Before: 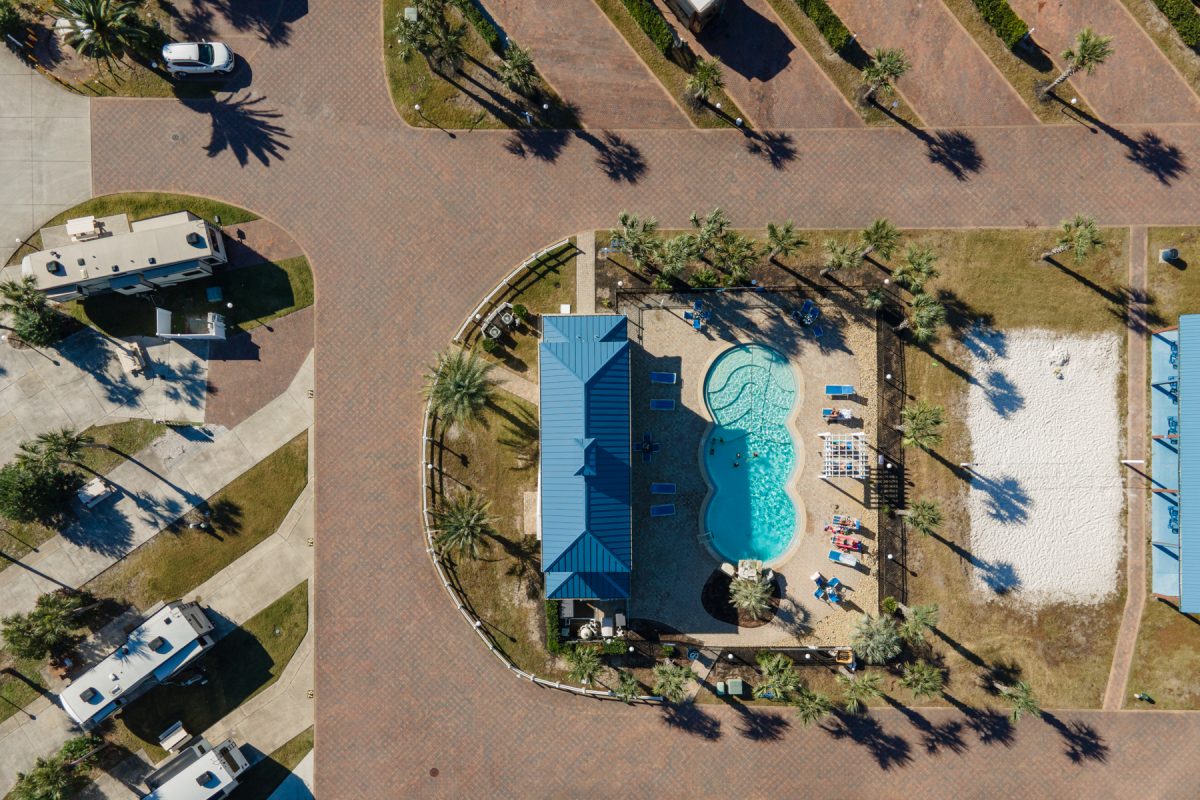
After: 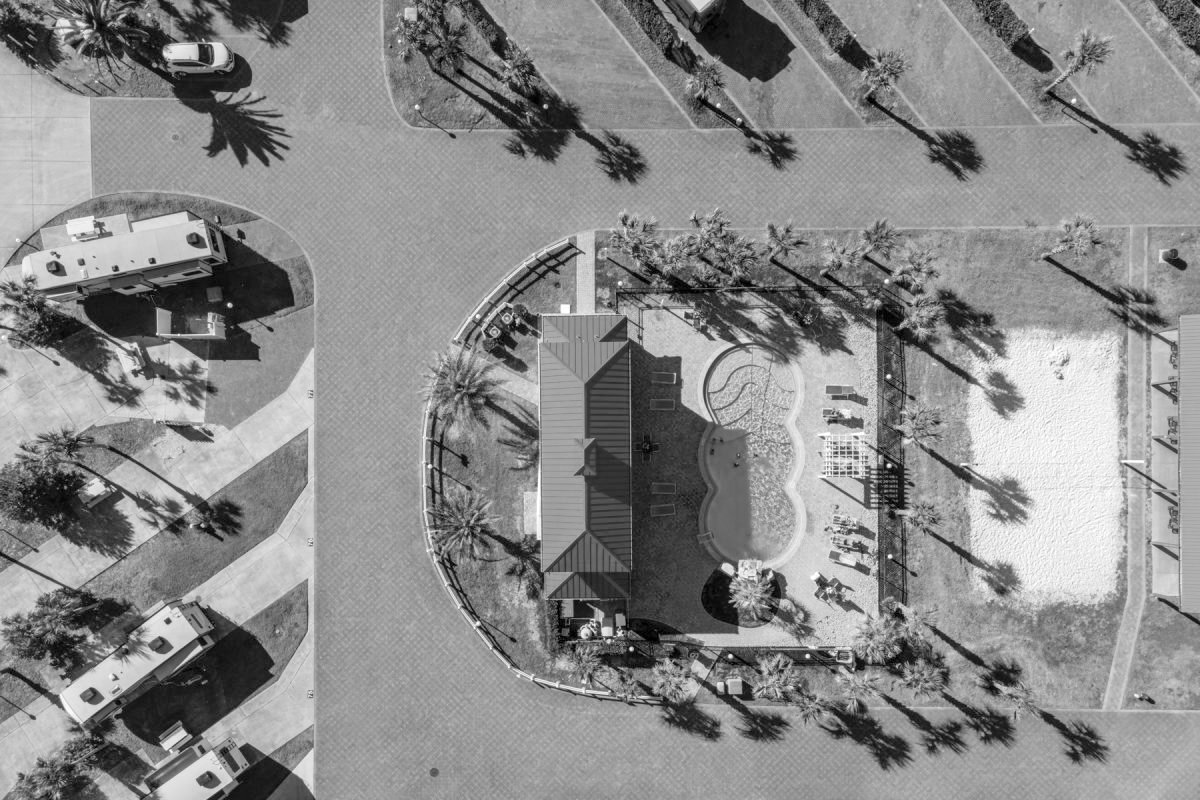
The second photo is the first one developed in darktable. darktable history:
color zones: curves: ch0 [(0.002, 0.593) (0.143, 0.417) (0.285, 0.541) (0.455, 0.289) (0.608, 0.327) (0.727, 0.283) (0.869, 0.571) (1, 0.603)]; ch1 [(0, 0) (0.143, 0) (0.286, 0) (0.429, 0) (0.571, 0) (0.714, 0) (0.857, 0)]
contrast brightness saturation: brightness 0.187, saturation -0.507
local contrast: on, module defaults
